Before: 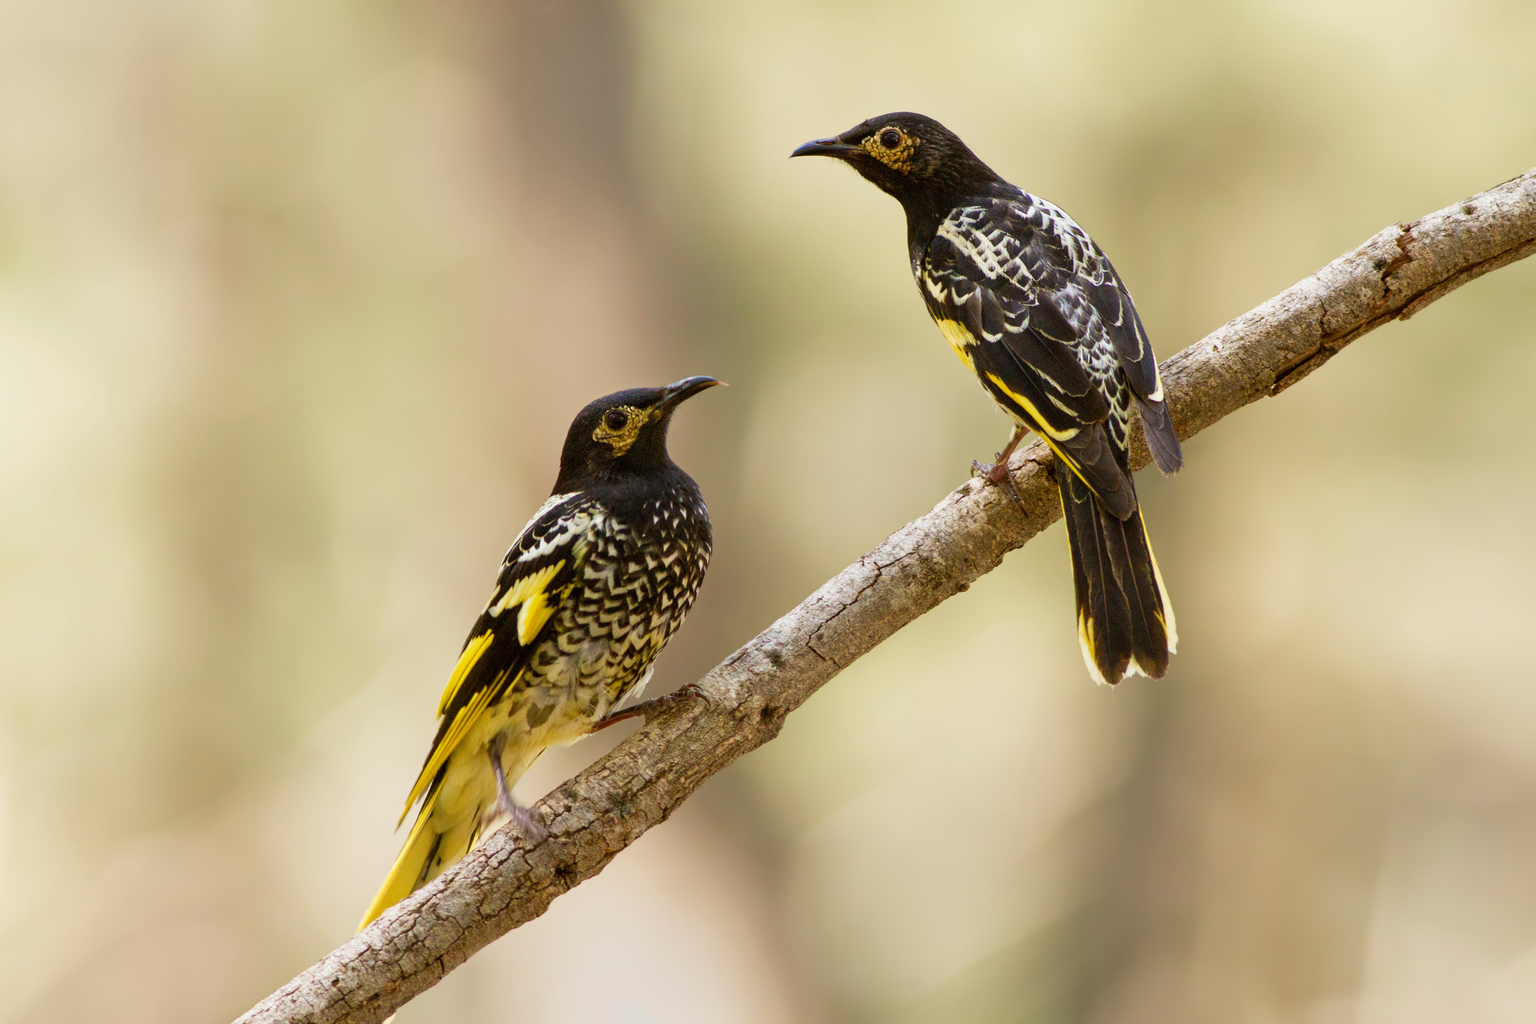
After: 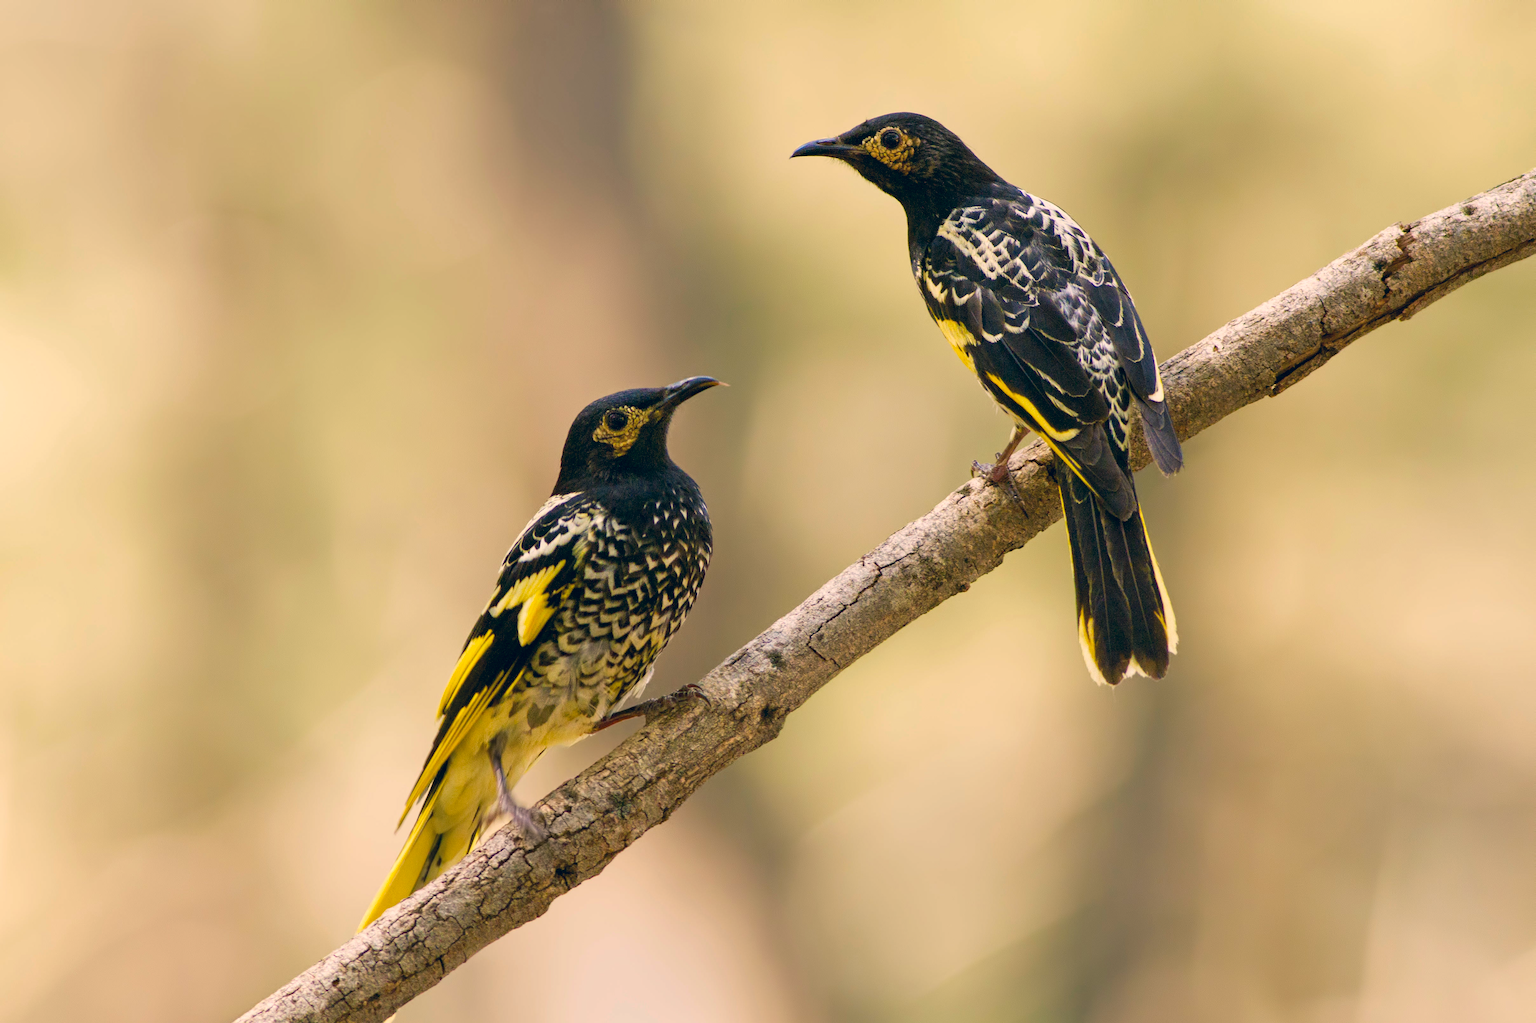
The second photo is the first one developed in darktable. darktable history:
color correction: highlights a* 10.35, highlights b* 14.09, shadows a* -10.07, shadows b* -14.91
haze removal: adaptive false
